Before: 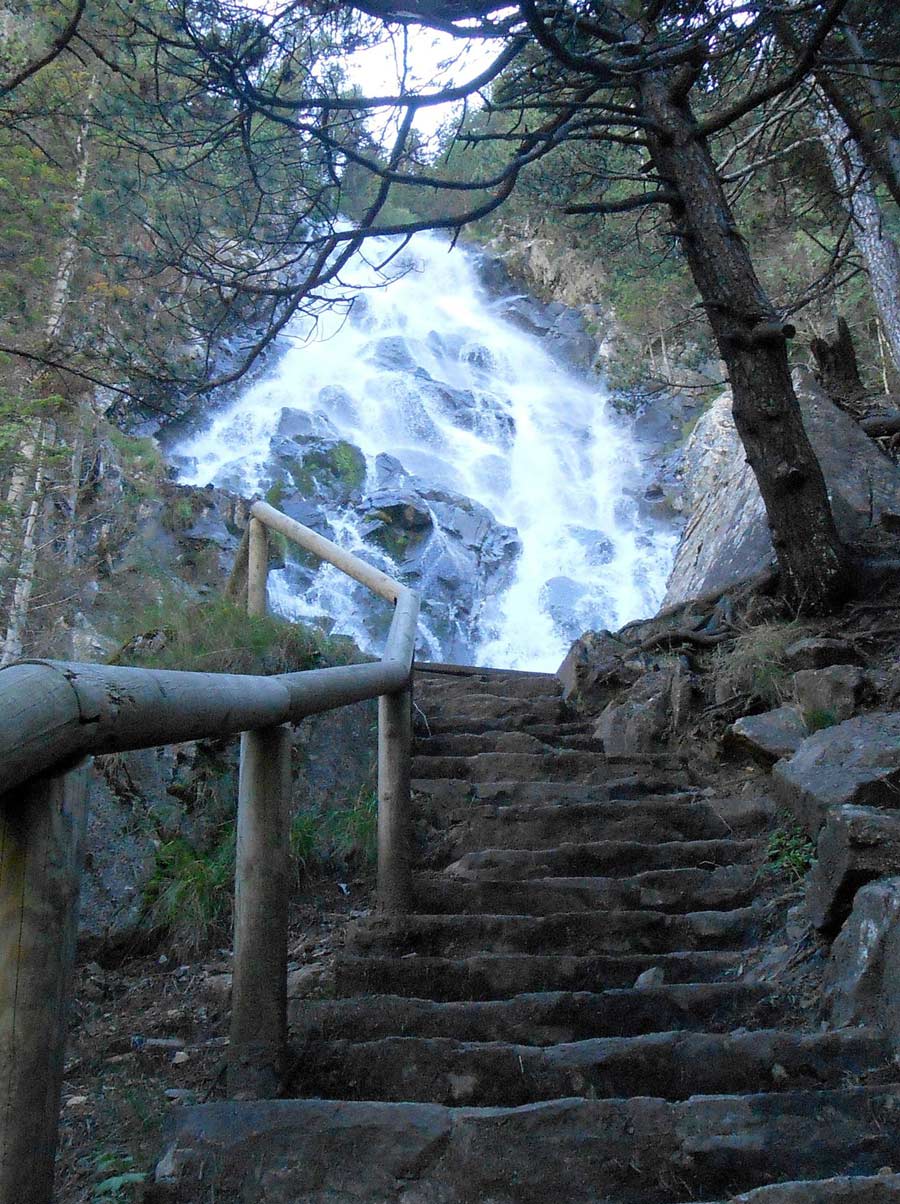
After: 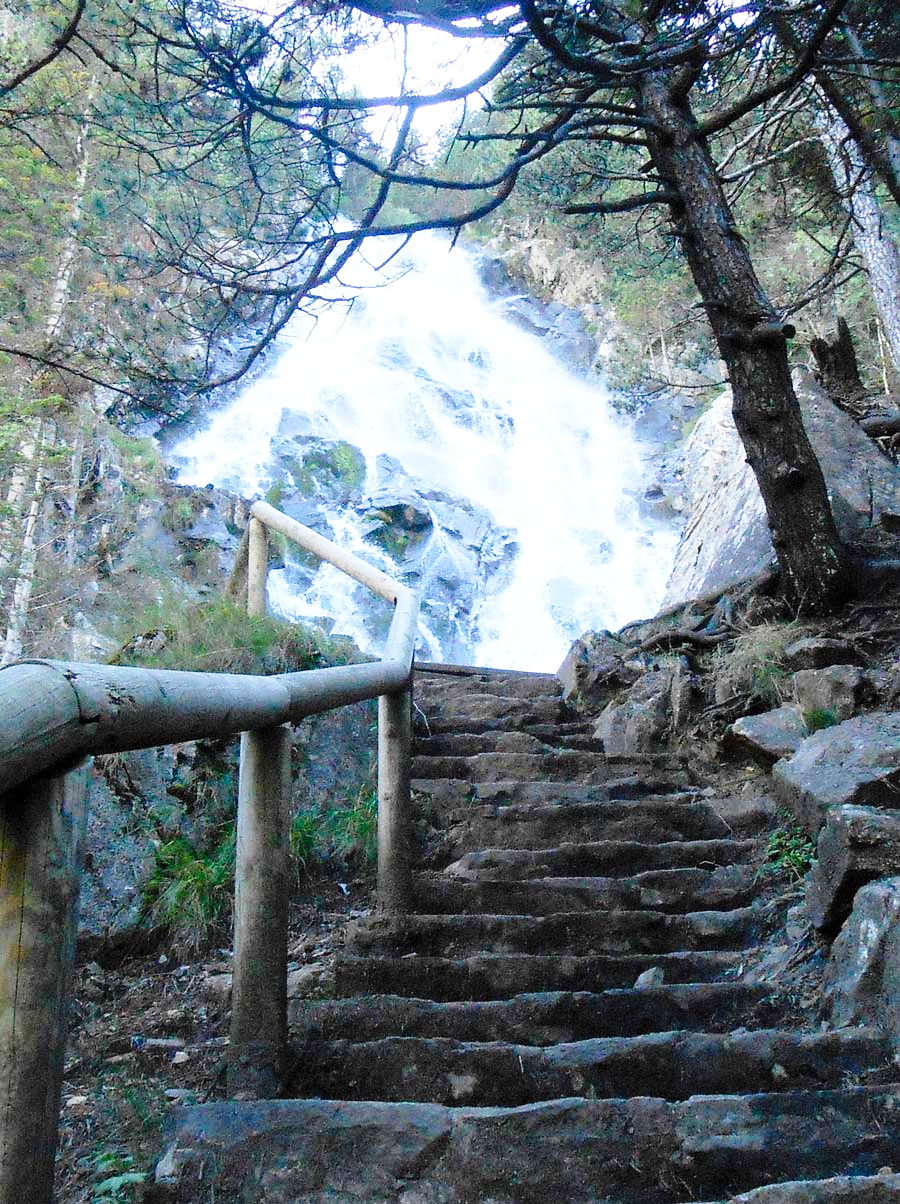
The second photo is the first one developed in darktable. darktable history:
exposure: exposure 0.374 EV, compensate exposure bias true, compensate highlight preservation false
base curve: curves: ch0 [(0, 0) (0.028, 0.03) (0.121, 0.232) (0.46, 0.748) (0.859, 0.968) (1, 1)], preserve colors none
